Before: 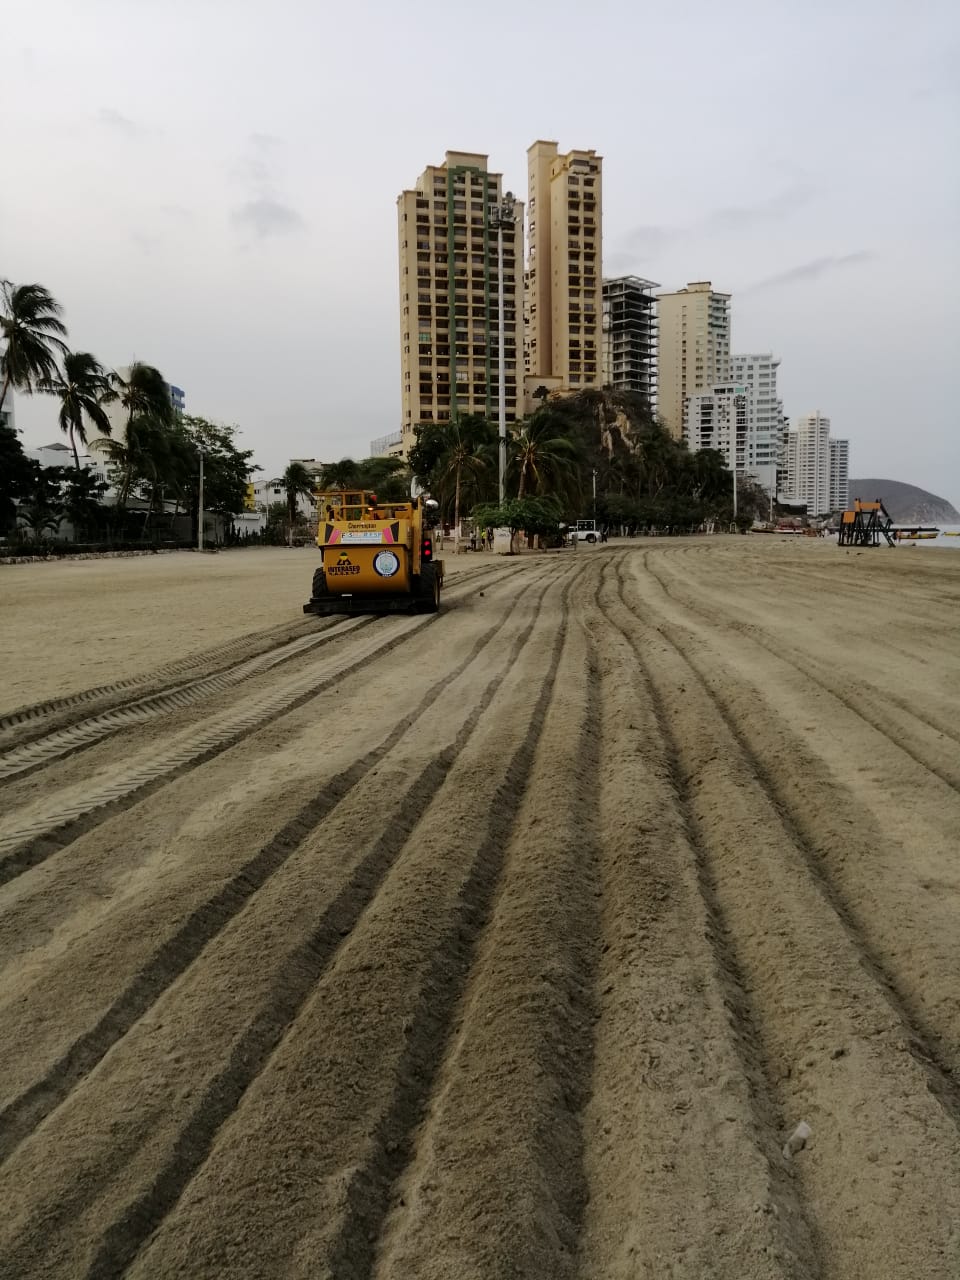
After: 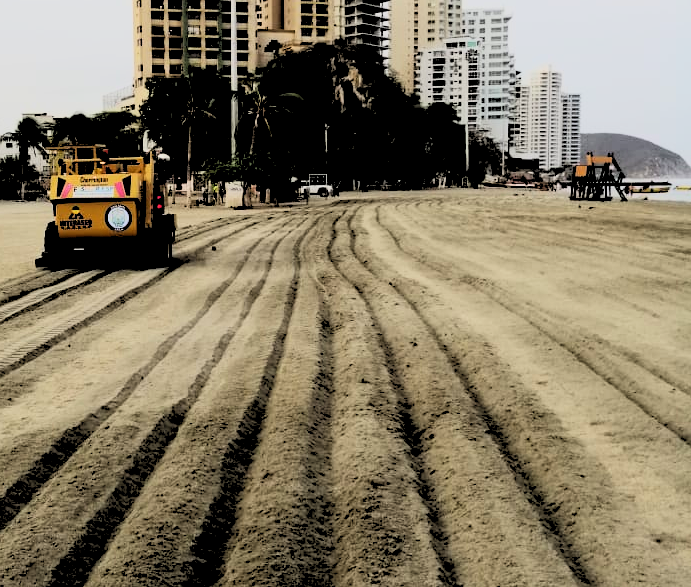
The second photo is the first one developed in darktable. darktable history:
rgb curve: curves: ch0 [(0, 0) (0.21, 0.15) (0.24, 0.21) (0.5, 0.75) (0.75, 0.96) (0.89, 0.99) (1, 1)]; ch1 [(0, 0.02) (0.21, 0.13) (0.25, 0.2) (0.5, 0.67) (0.75, 0.9) (0.89, 0.97) (1, 1)]; ch2 [(0, 0.02) (0.21, 0.13) (0.25, 0.2) (0.5, 0.67) (0.75, 0.9) (0.89, 0.97) (1, 1)], compensate middle gray true
exposure: exposure -0.36 EV, compensate highlight preservation false
crop and rotate: left 27.938%, top 27.046%, bottom 27.046%
rgb levels: preserve colors sum RGB, levels [[0.038, 0.433, 0.934], [0, 0.5, 1], [0, 0.5, 1]]
